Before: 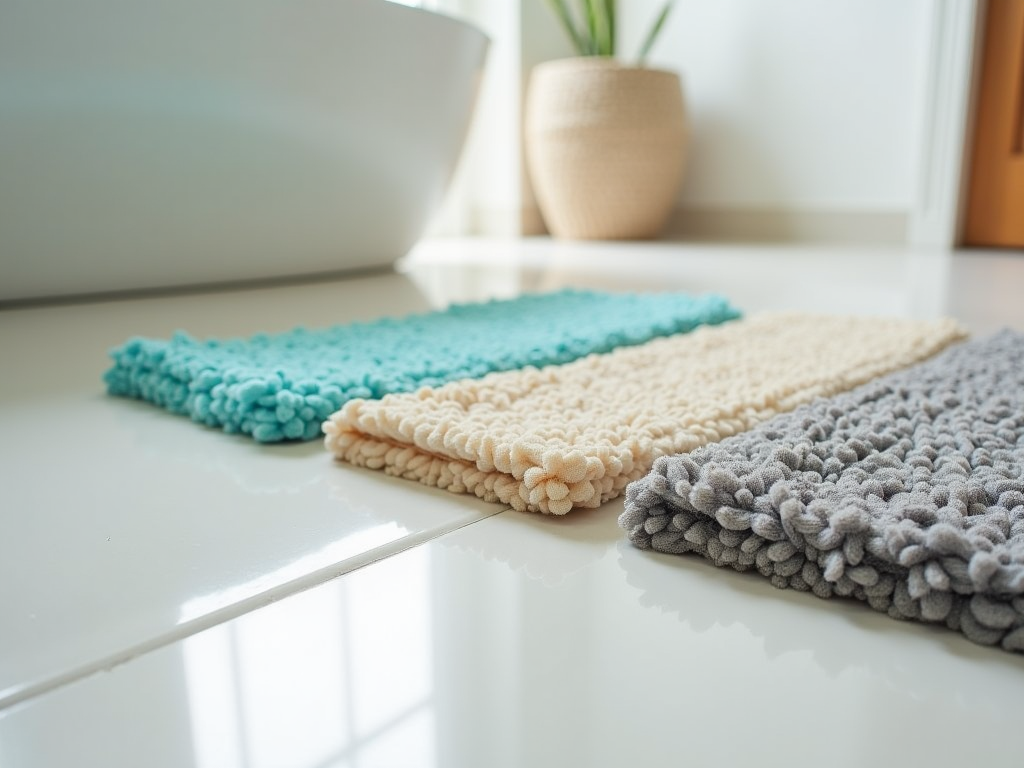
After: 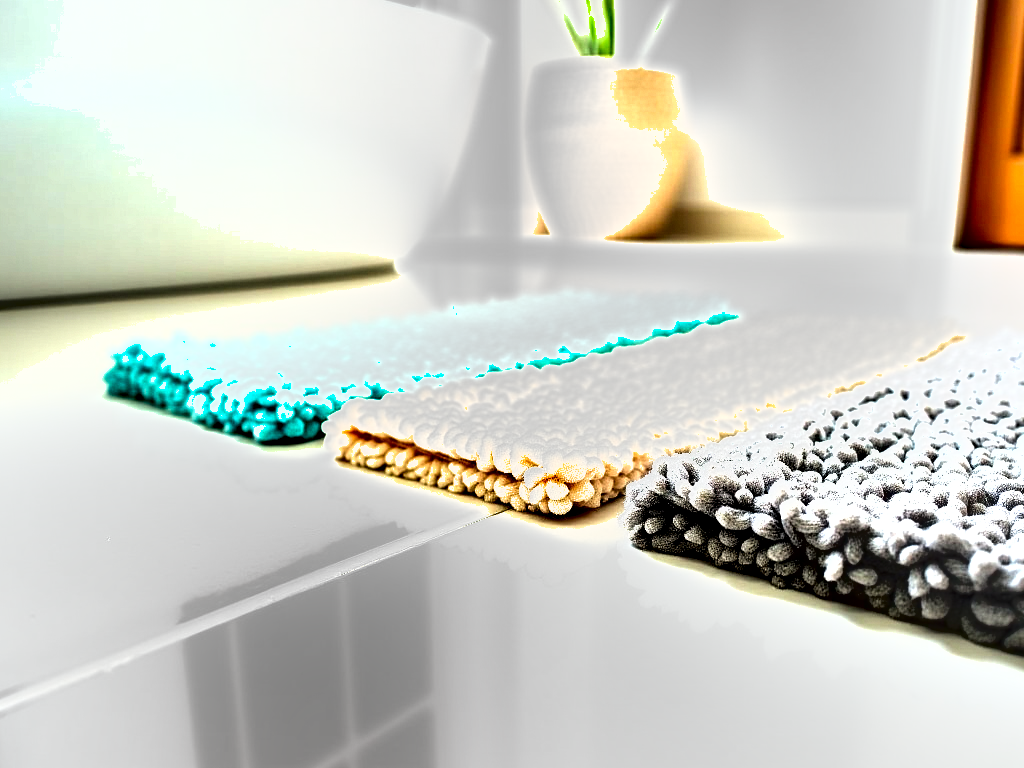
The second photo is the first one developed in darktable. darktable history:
exposure: black level correction 0, exposure 1.7 EV, compensate exposure bias true, compensate highlight preservation false
shadows and highlights: soften with gaussian
